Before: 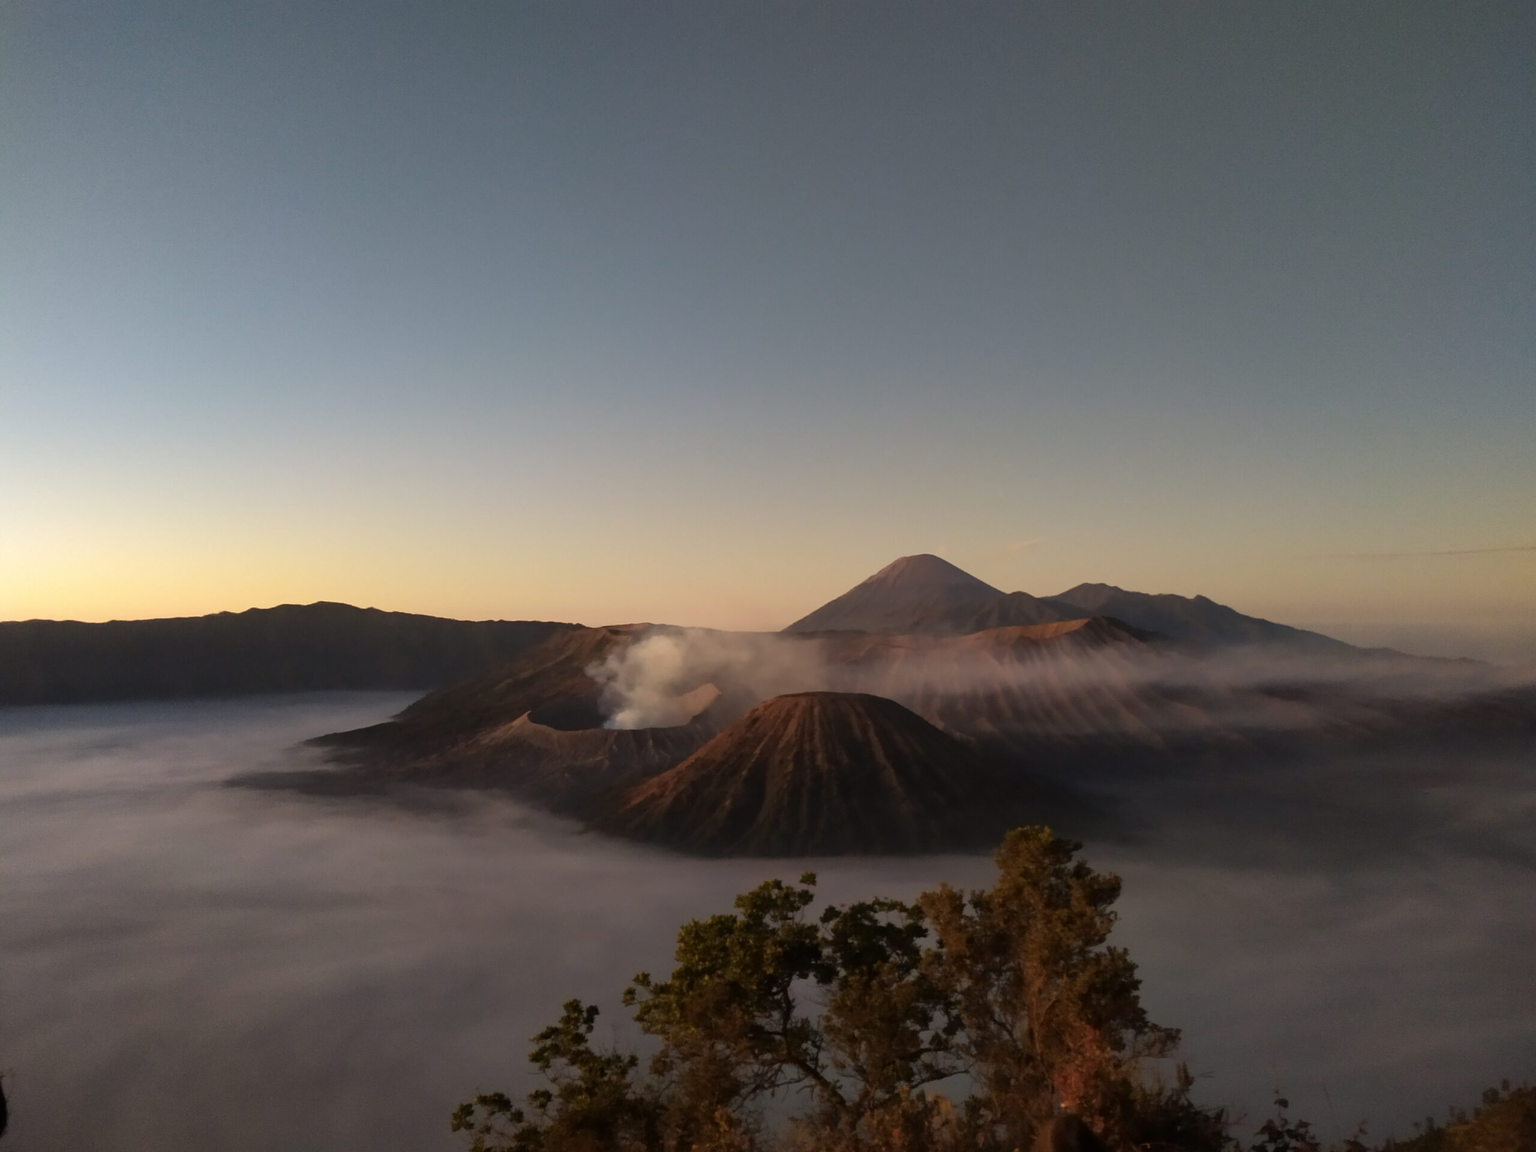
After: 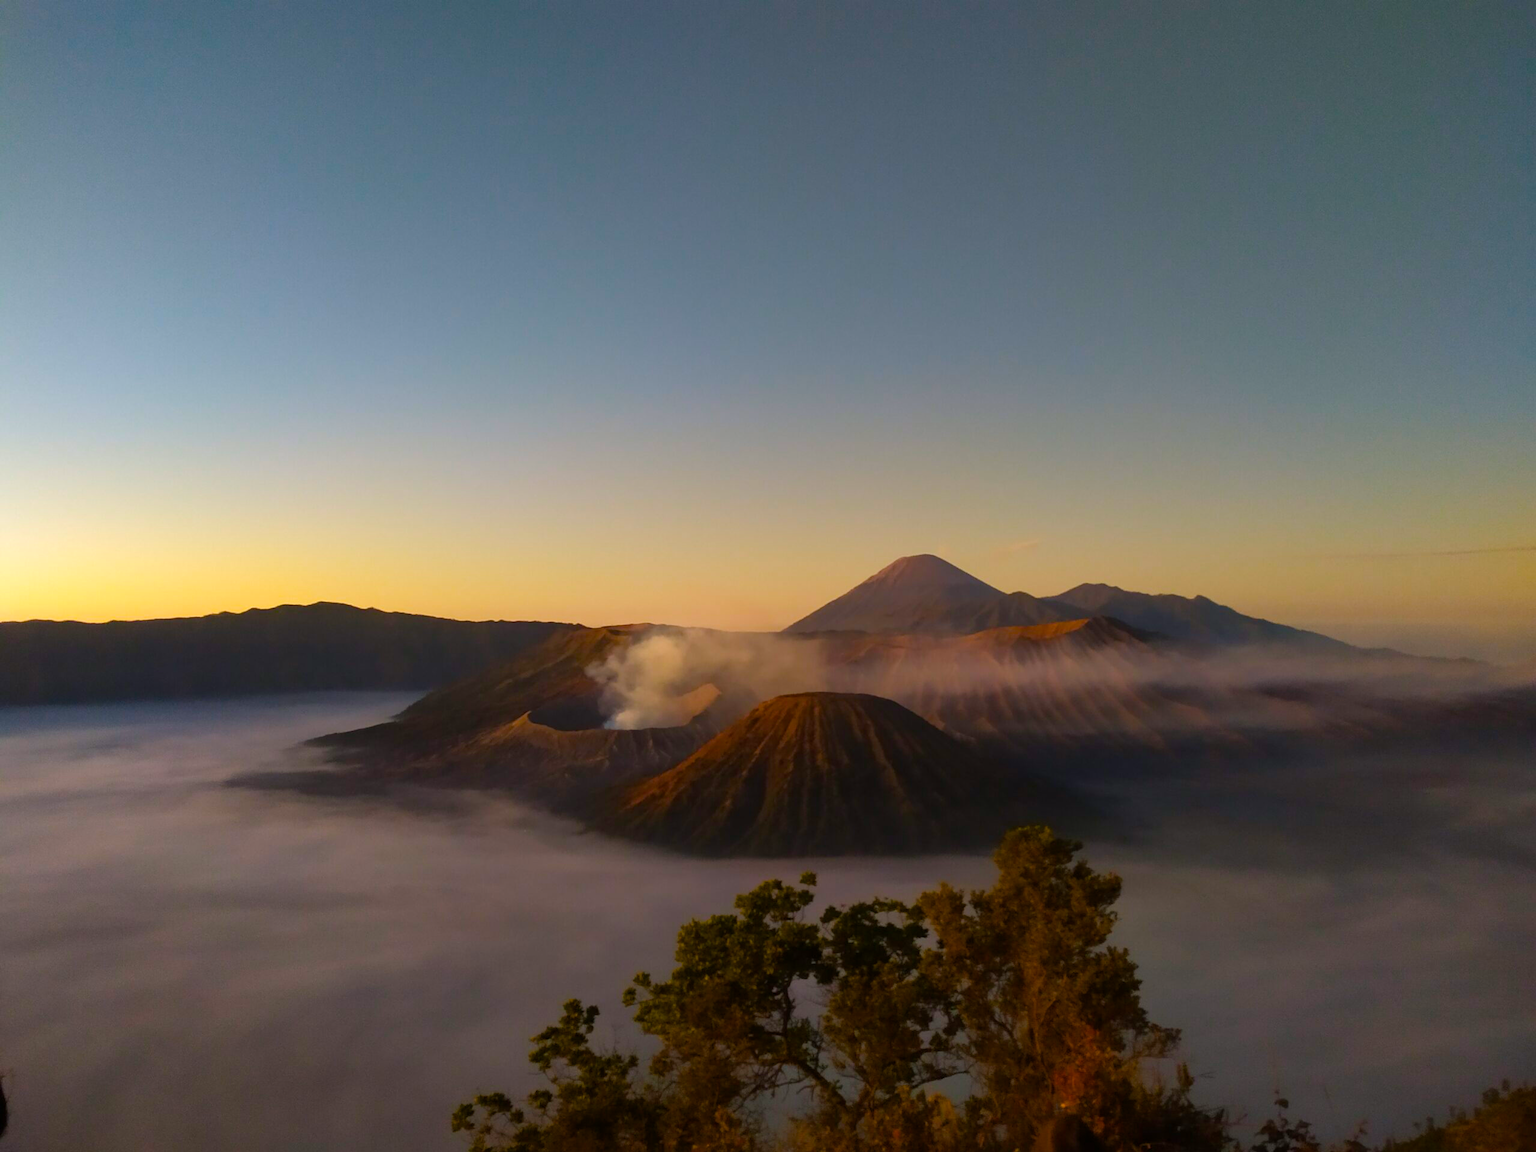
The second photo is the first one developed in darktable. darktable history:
color balance rgb: shadows lift › chroma 1.008%, shadows lift › hue 216.25°, linear chroma grading › shadows -30.655%, linear chroma grading › global chroma 34.728%, perceptual saturation grading › global saturation 34.556%, perceptual saturation grading › highlights -29.957%, perceptual saturation grading › shadows 36.207%, global vibrance 27.579%
